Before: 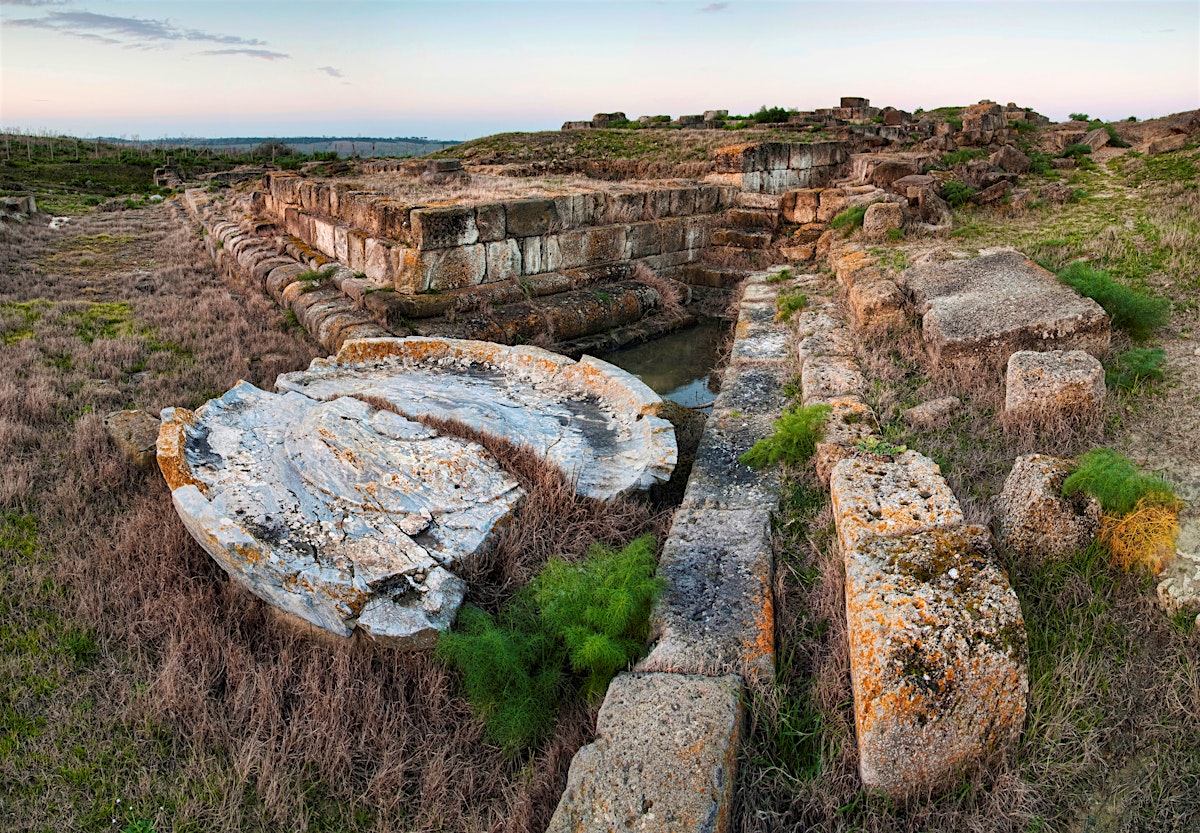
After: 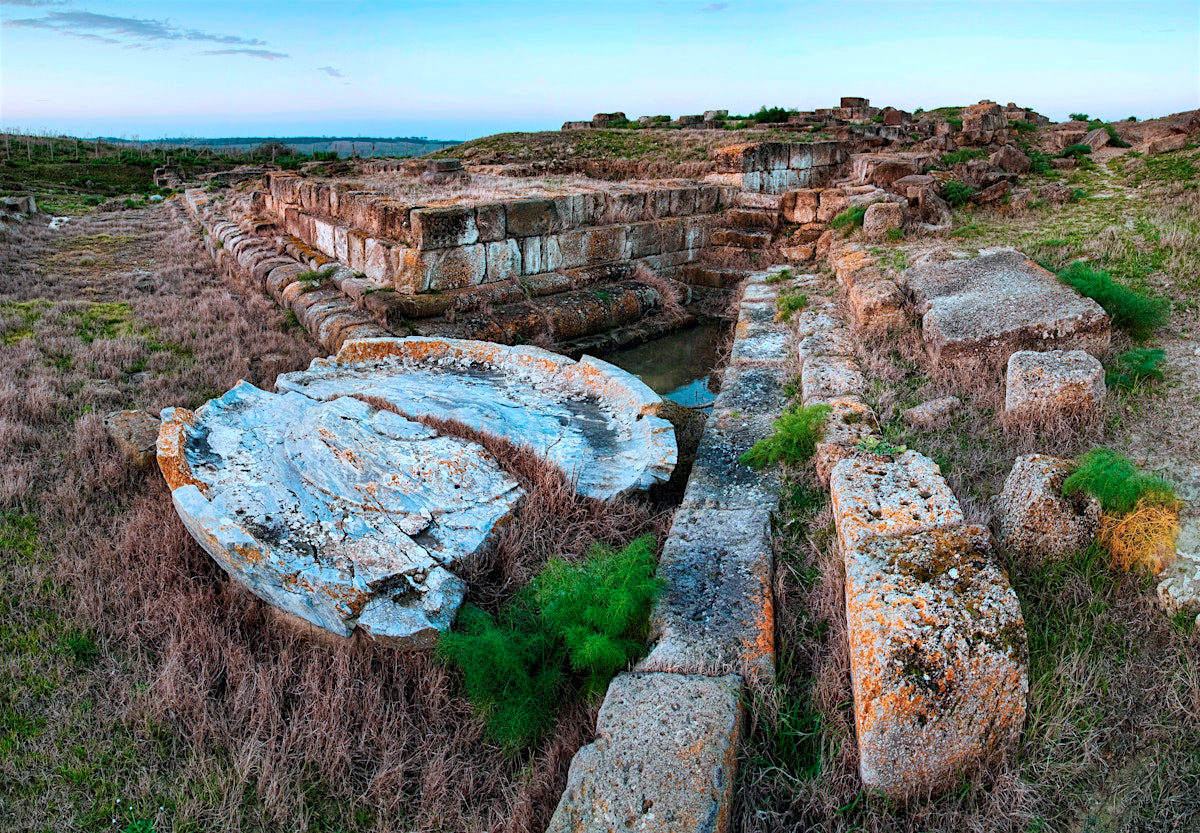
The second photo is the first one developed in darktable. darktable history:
tone equalizer: on, module defaults
color correction: highlights a* -9.73, highlights b* -21.22
